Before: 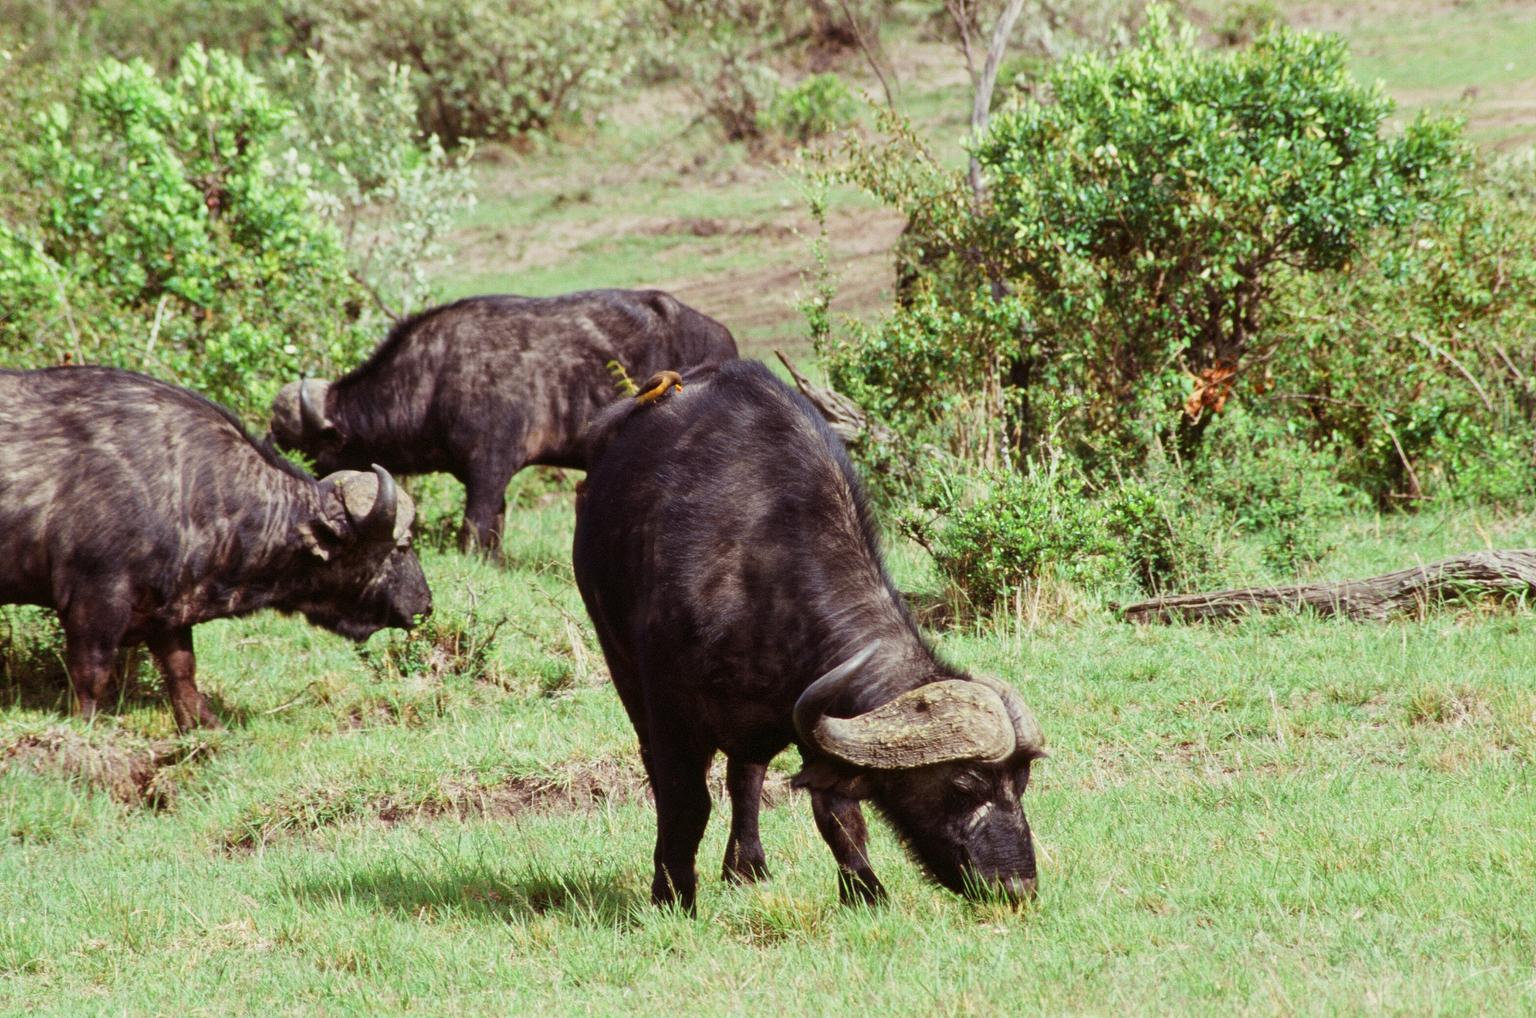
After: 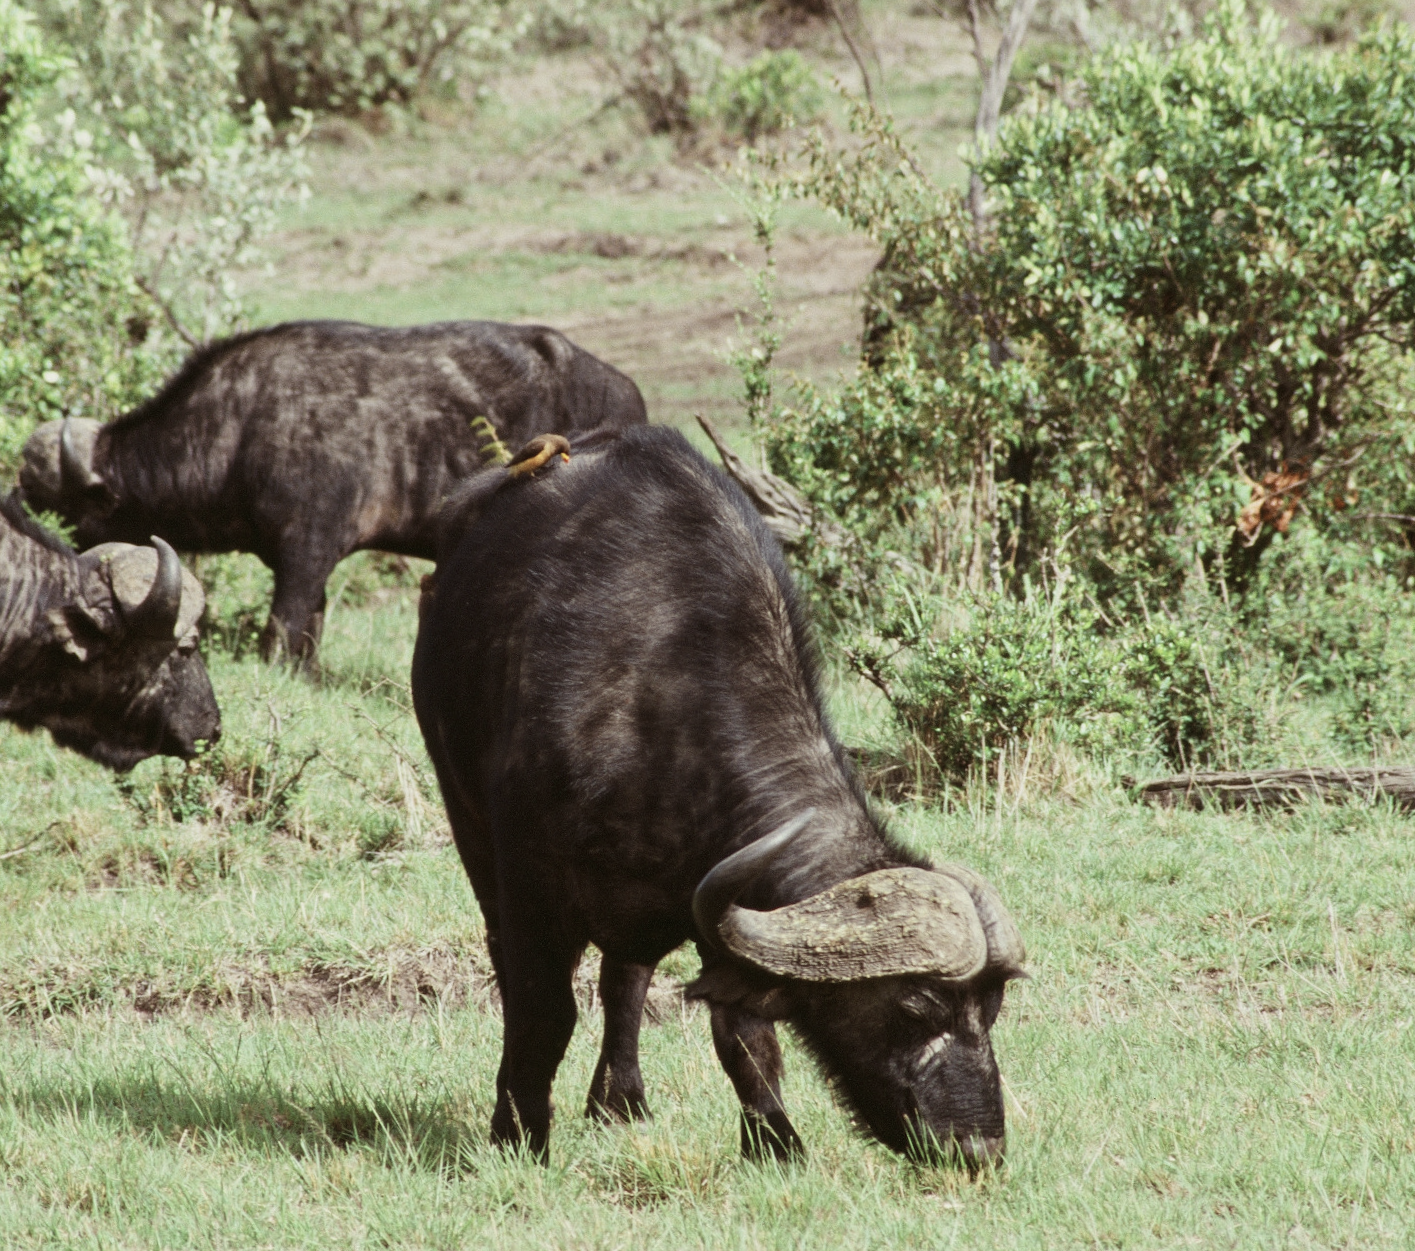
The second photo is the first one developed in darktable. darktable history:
crop and rotate: angle -3.27°, left 14.277%, top 0.028%, right 10.766%, bottom 0.028%
color balance: mode lift, gamma, gain (sRGB), lift [1.04, 1, 1, 0.97], gamma [1.01, 1, 1, 0.97], gain [0.96, 1, 1, 0.97]
contrast brightness saturation: contrast 0.1, saturation -0.36
